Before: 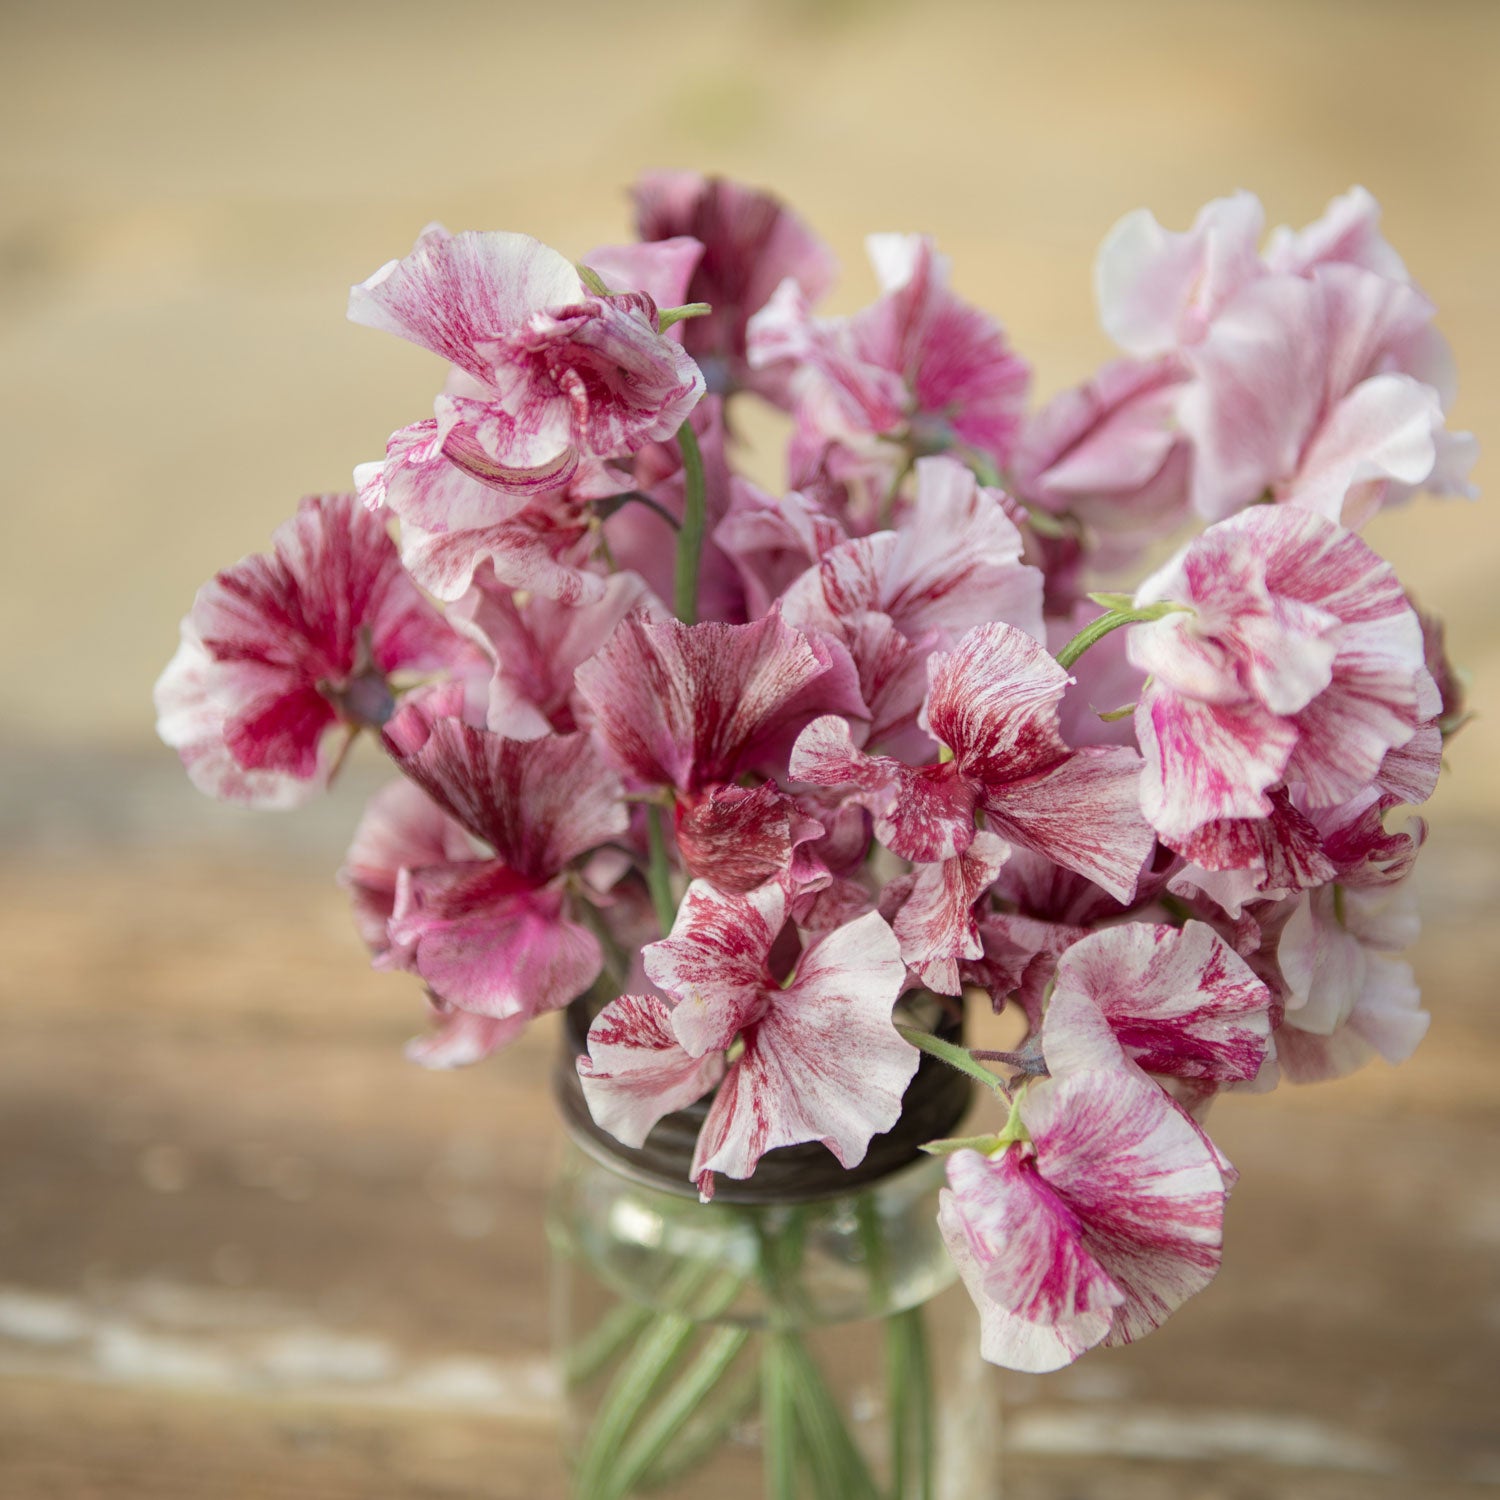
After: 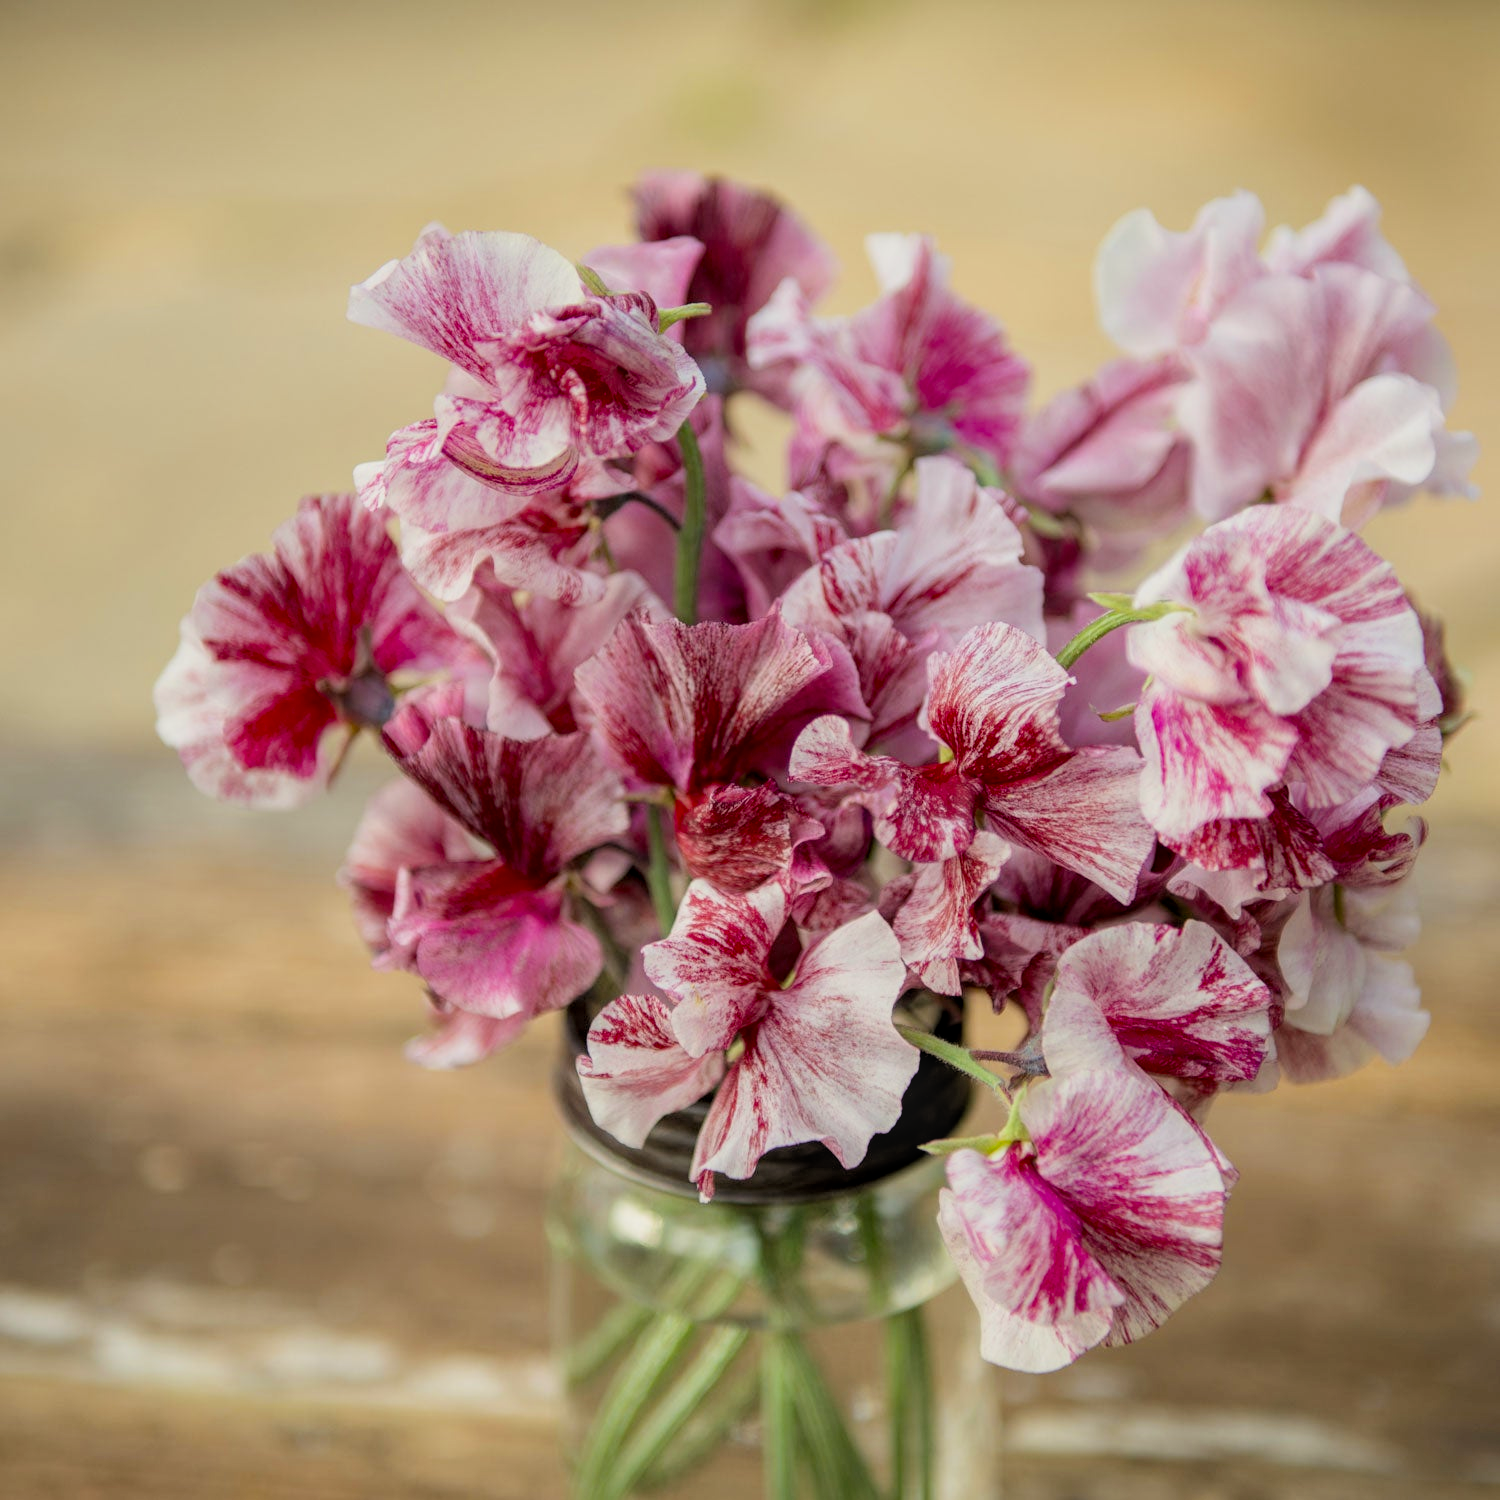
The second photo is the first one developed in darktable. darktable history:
contrast brightness saturation: saturation -0.05
filmic rgb: black relative exposure -7.75 EV, white relative exposure 4.4 EV, threshold 3 EV, target black luminance 0%, hardness 3.76, latitude 50.51%, contrast 1.074, highlights saturation mix 10%, shadows ↔ highlights balance -0.22%, color science v4 (2020), enable highlight reconstruction true
color correction: highlights b* 3
local contrast: on, module defaults
